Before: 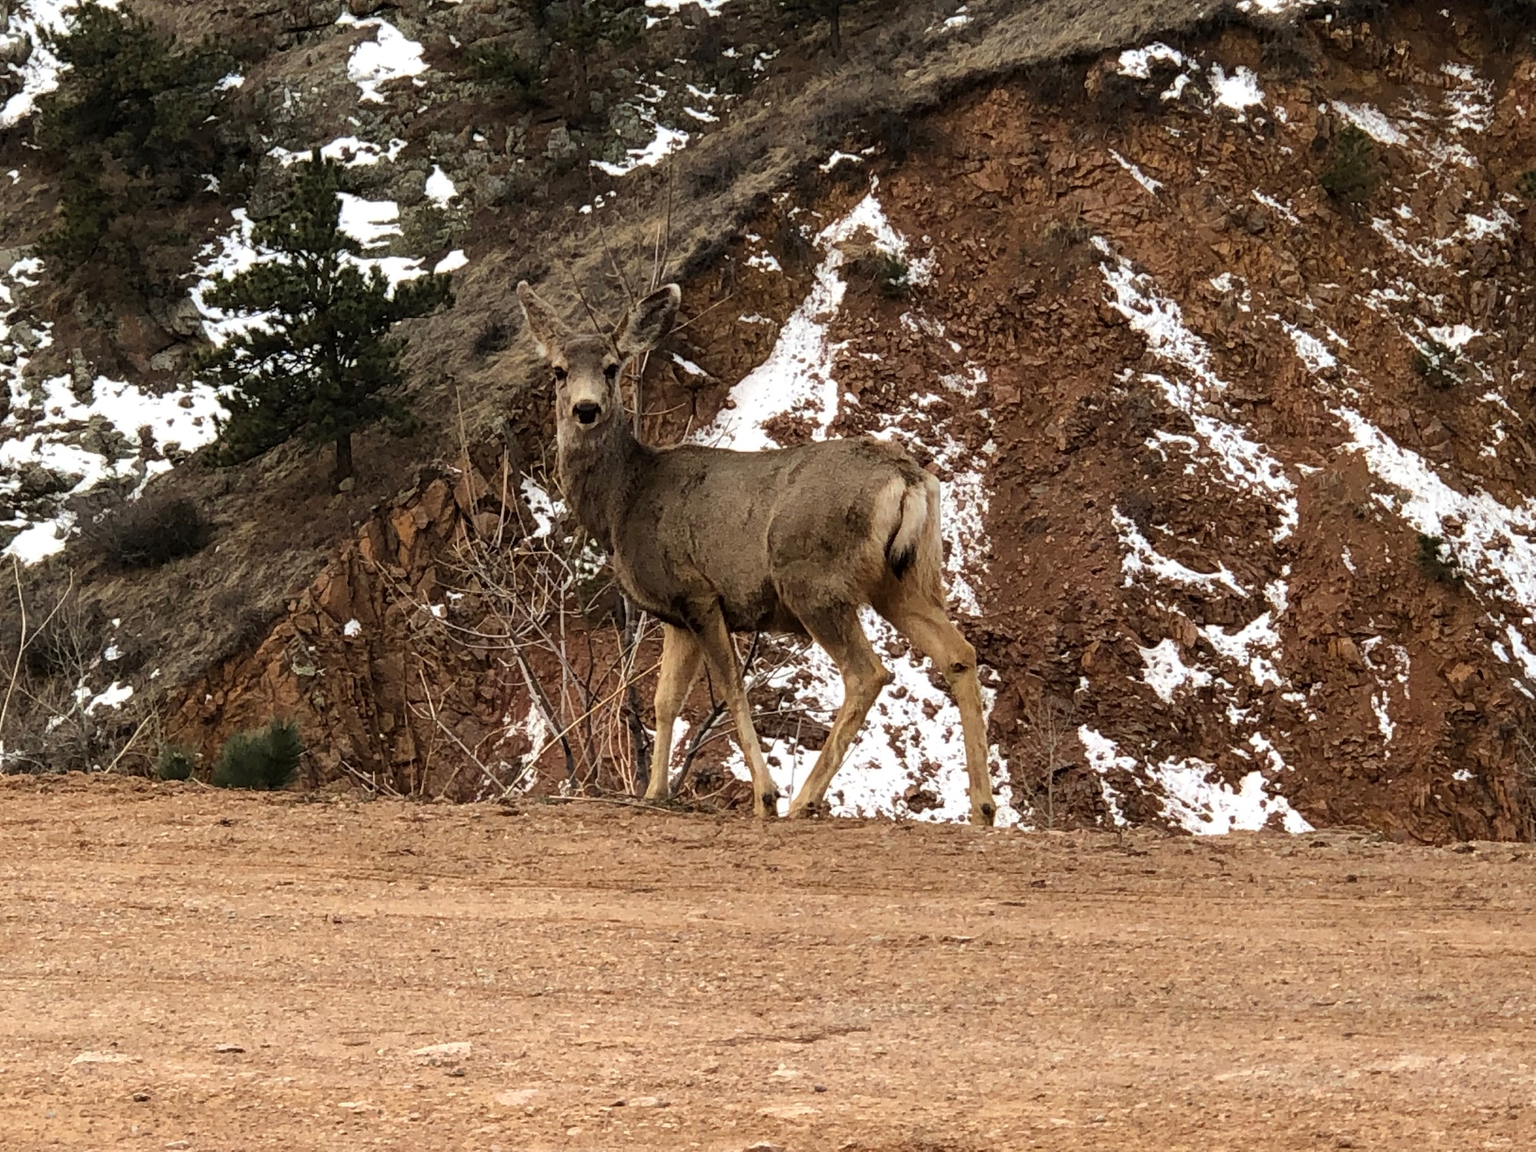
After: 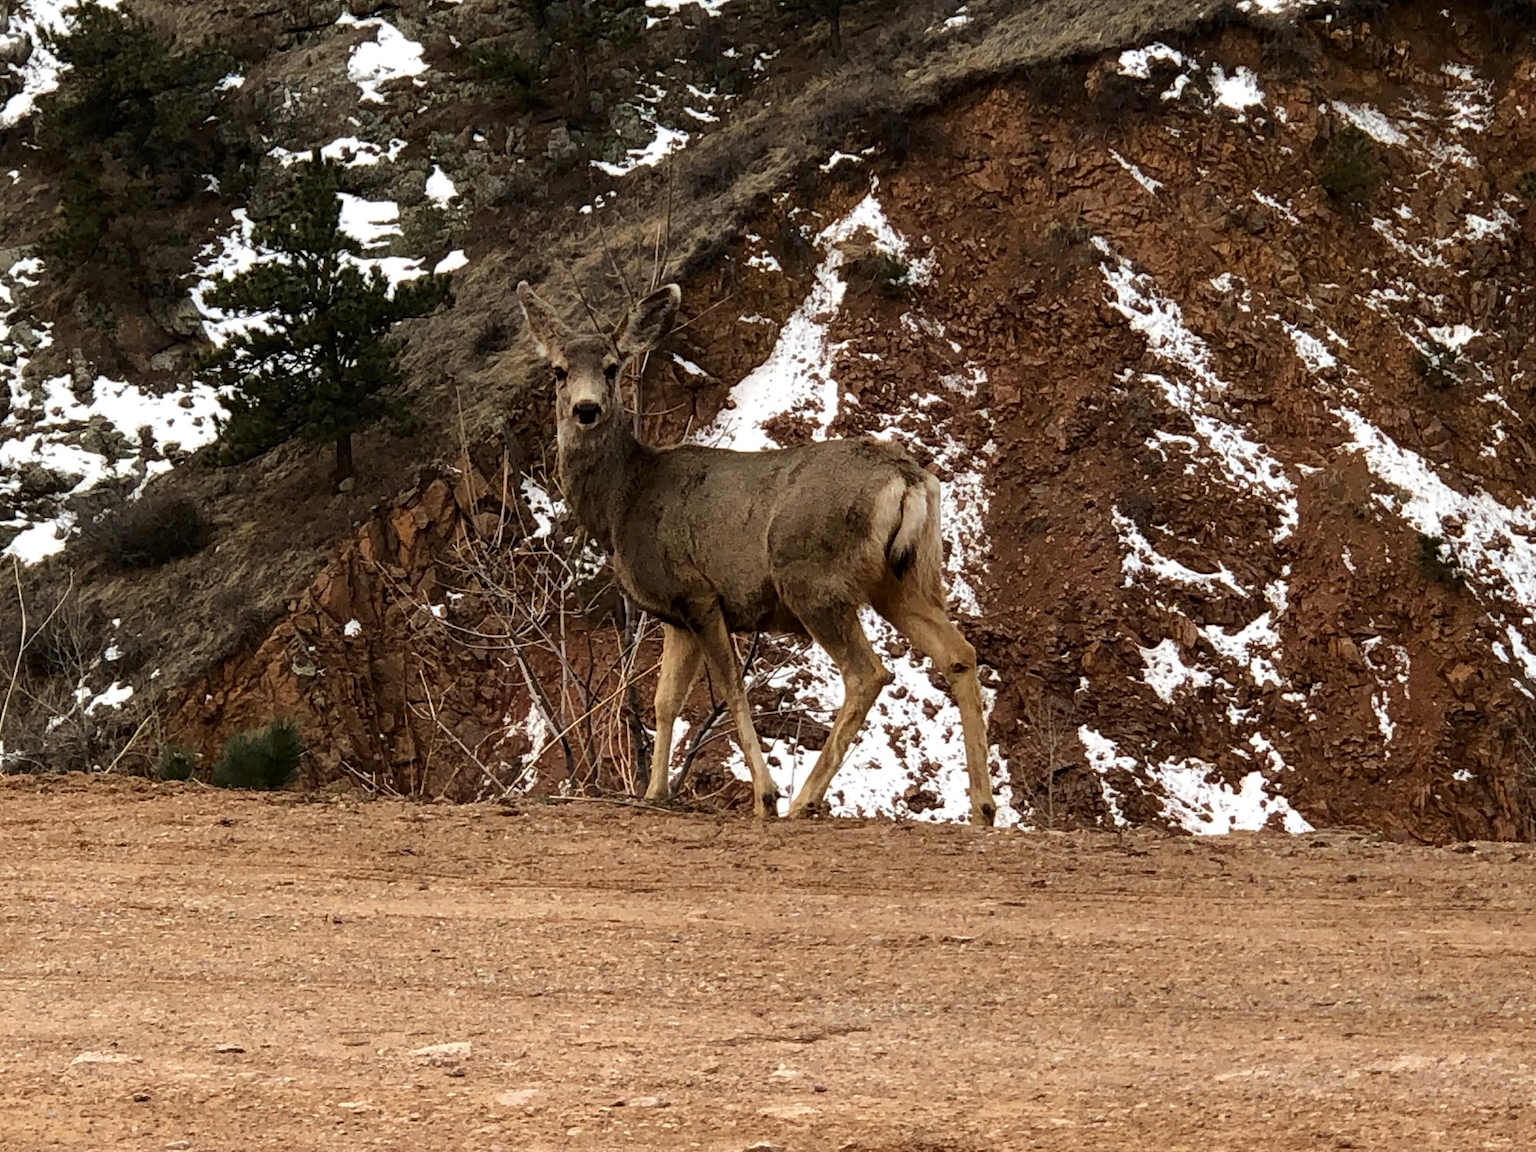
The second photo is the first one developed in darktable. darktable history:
contrast brightness saturation: brightness -0.088
